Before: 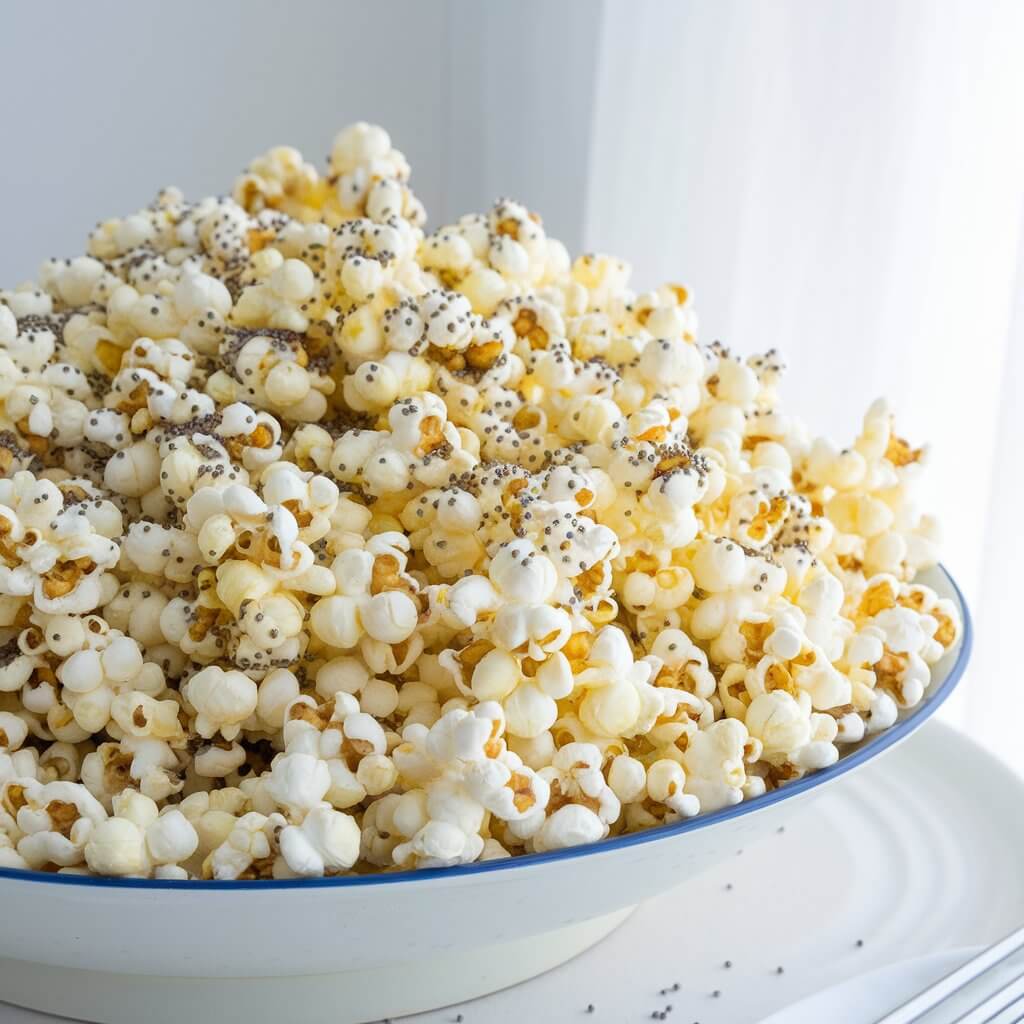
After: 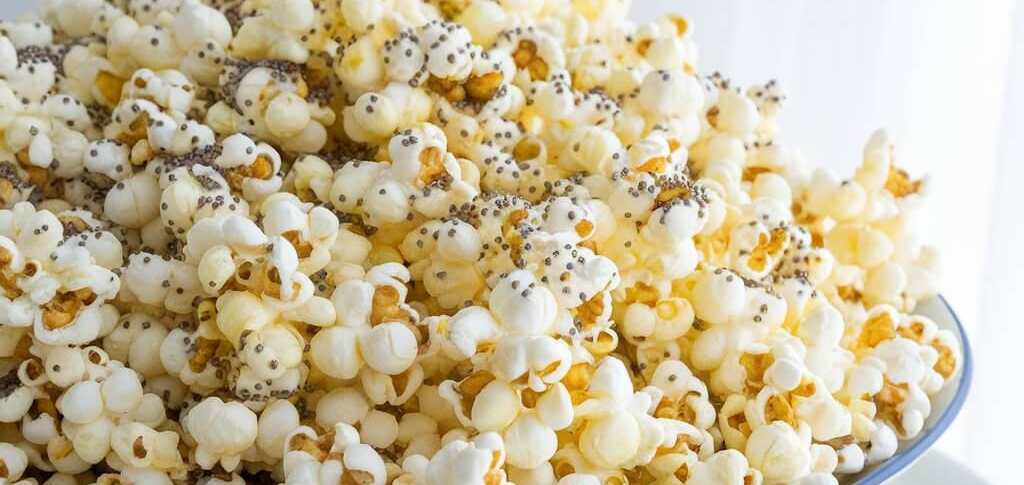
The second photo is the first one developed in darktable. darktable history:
crop and rotate: top 26.315%, bottom 26.228%
